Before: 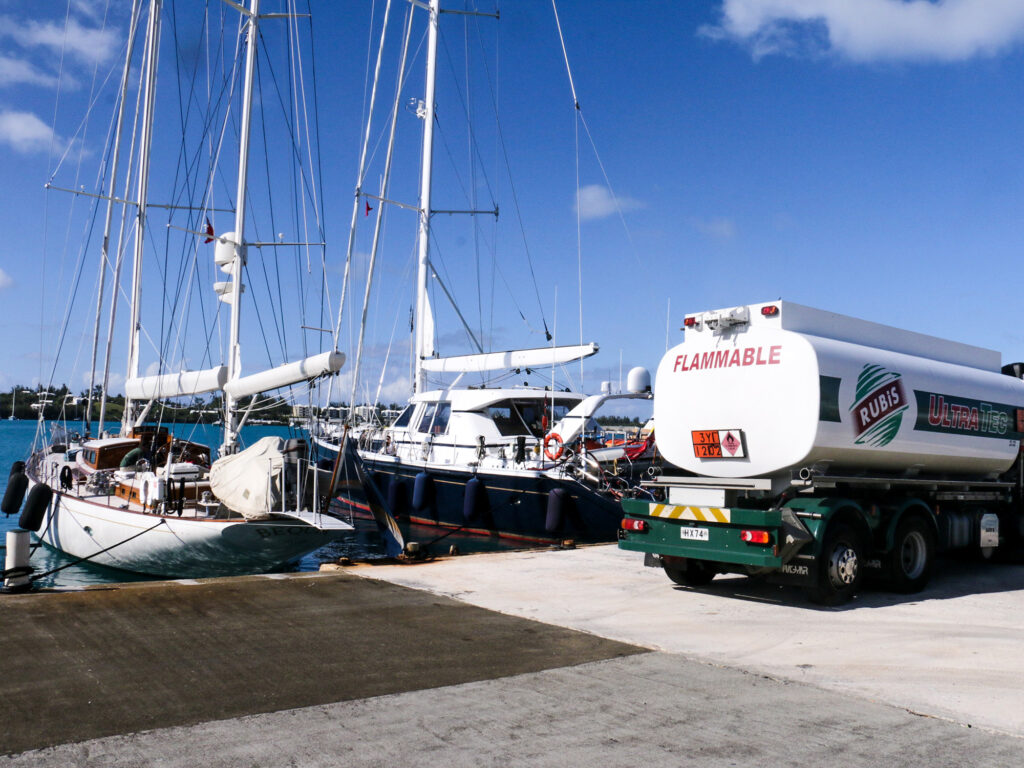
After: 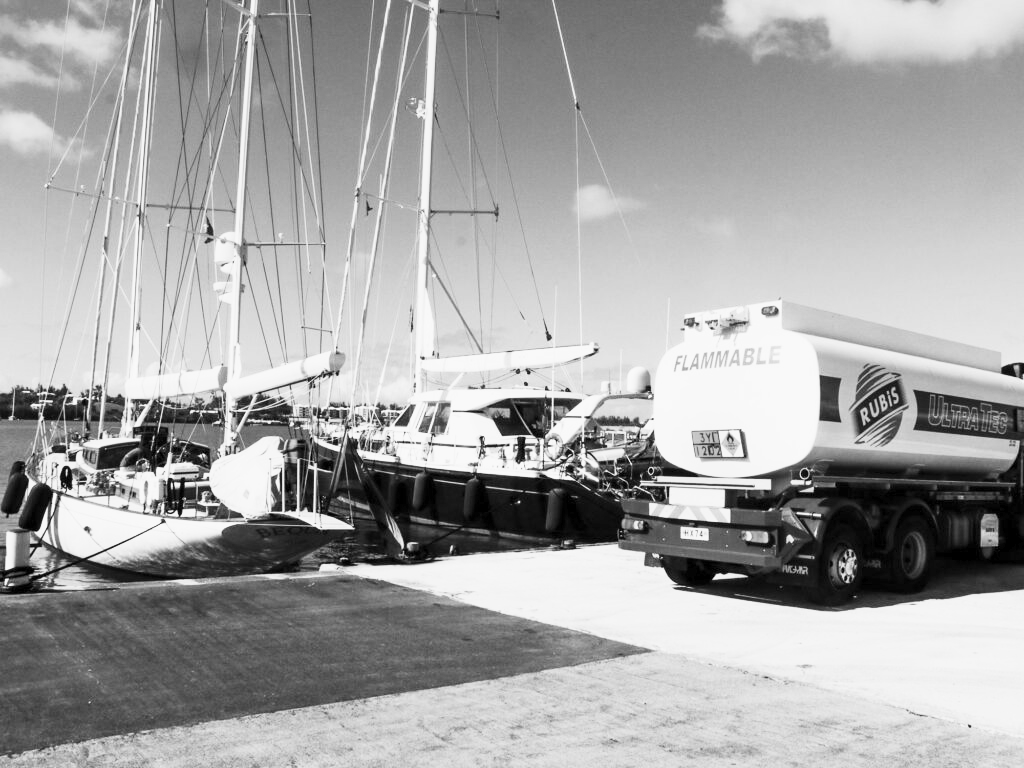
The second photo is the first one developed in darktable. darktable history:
white balance: red 1.127, blue 0.943
contrast brightness saturation: contrast 0.2, brightness 0.16, saturation 0.22
monochrome: a 1.94, b -0.638
base curve: curves: ch0 [(0, 0) (0.088, 0.125) (0.176, 0.251) (0.354, 0.501) (0.613, 0.749) (1, 0.877)], preserve colors none
color balance rgb: global vibrance 1%, saturation formula JzAzBz (2021)
